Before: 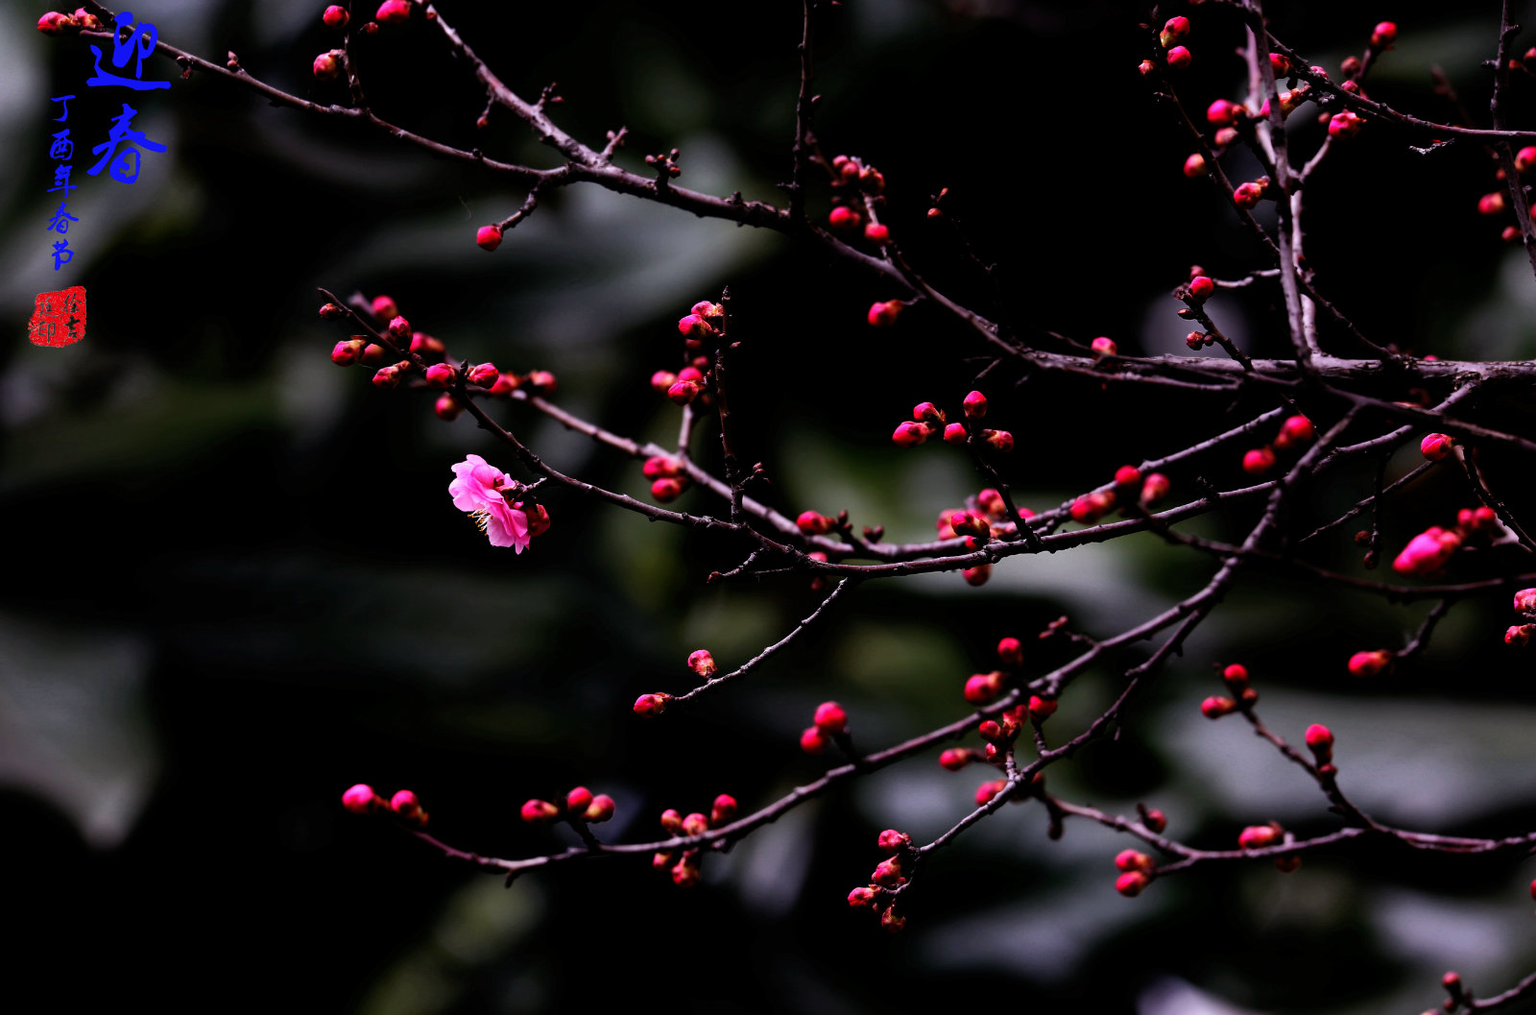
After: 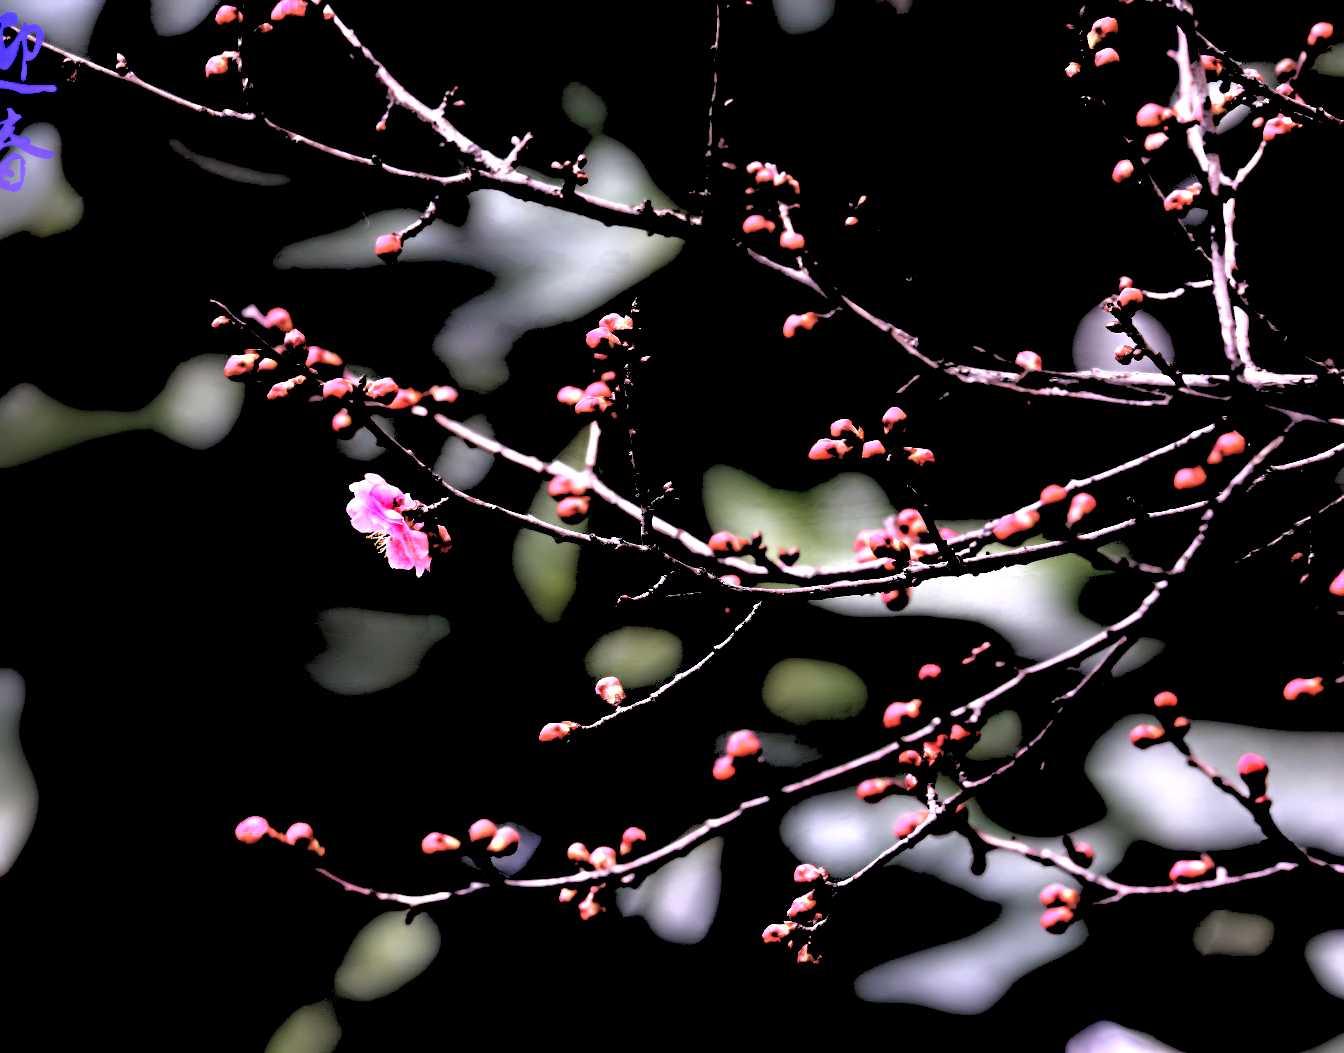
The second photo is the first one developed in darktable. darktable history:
crop: left 7.598%, right 7.873%
exposure: black level correction -0.002, exposure 0.708 EV, compensate exposure bias true, compensate highlight preservation false
rgb levels: levels [[0.027, 0.429, 0.996], [0, 0.5, 1], [0, 0.5, 1]]
contrast equalizer: y [[0.783, 0.666, 0.575, 0.77, 0.556, 0.501], [0.5 ×6], [0.5 ×6], [0, 0.02, 0.272, 0.399, 0.062, 0], [0 ×6]]
